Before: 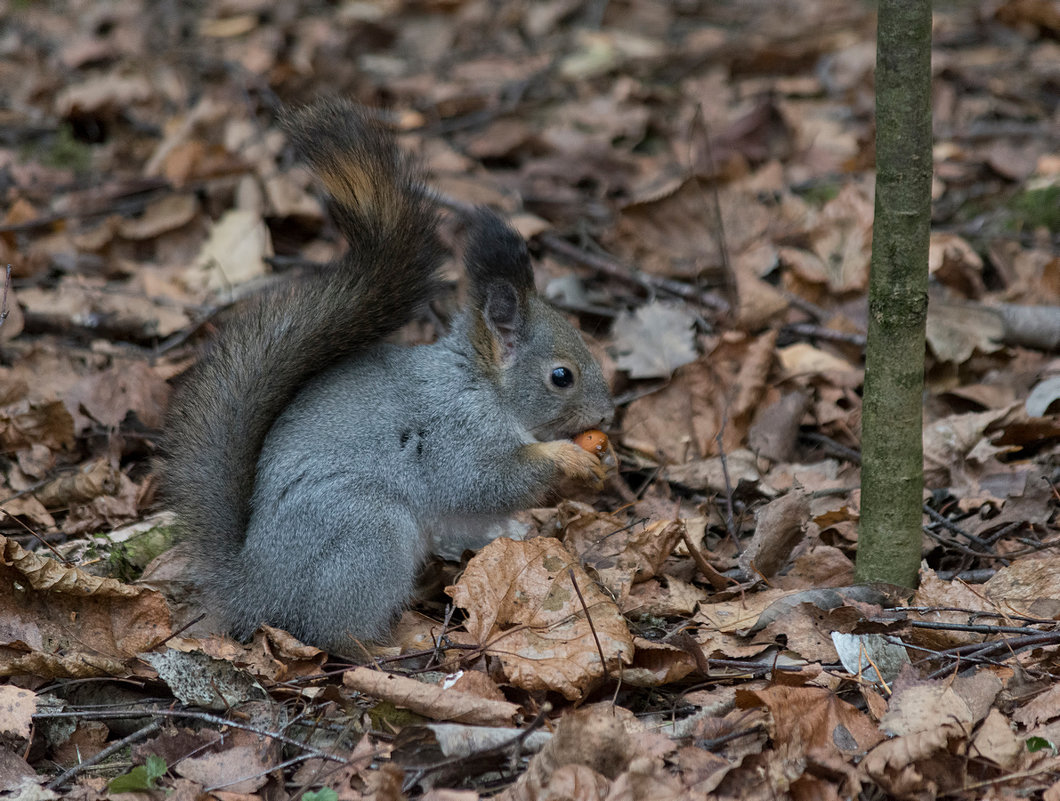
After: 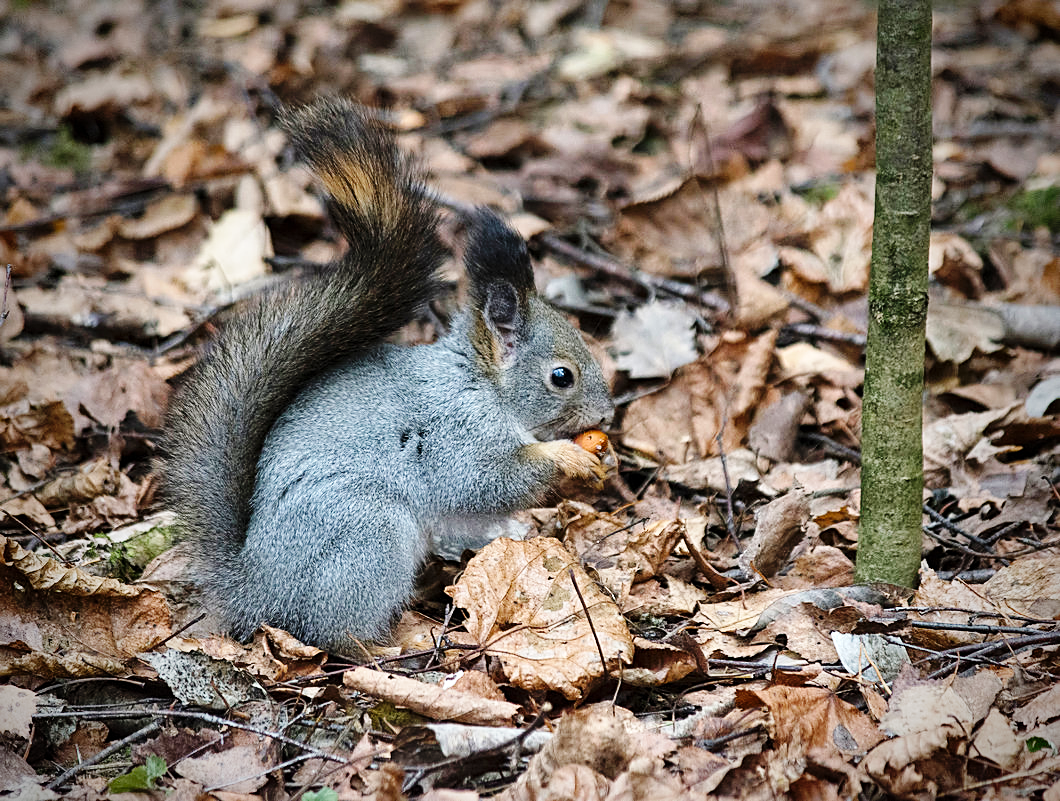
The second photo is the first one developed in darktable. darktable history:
shadows and highlights: soften with gaussian
sharpen: on, module defaults
vignetting: fall-off start 67.25%, brightness -0.564, saturation -0.001, width/height ratio 1.017, unbound false
exposure: exposure 0.651 EV, compensate highlight preservation false
base curve: curves: ch0 [(0, 0) (0.036, 0.025) (0.121, 0.166) (0.206, 0.329) (0.605, 0.79) (1, 1)], preserve colors none
